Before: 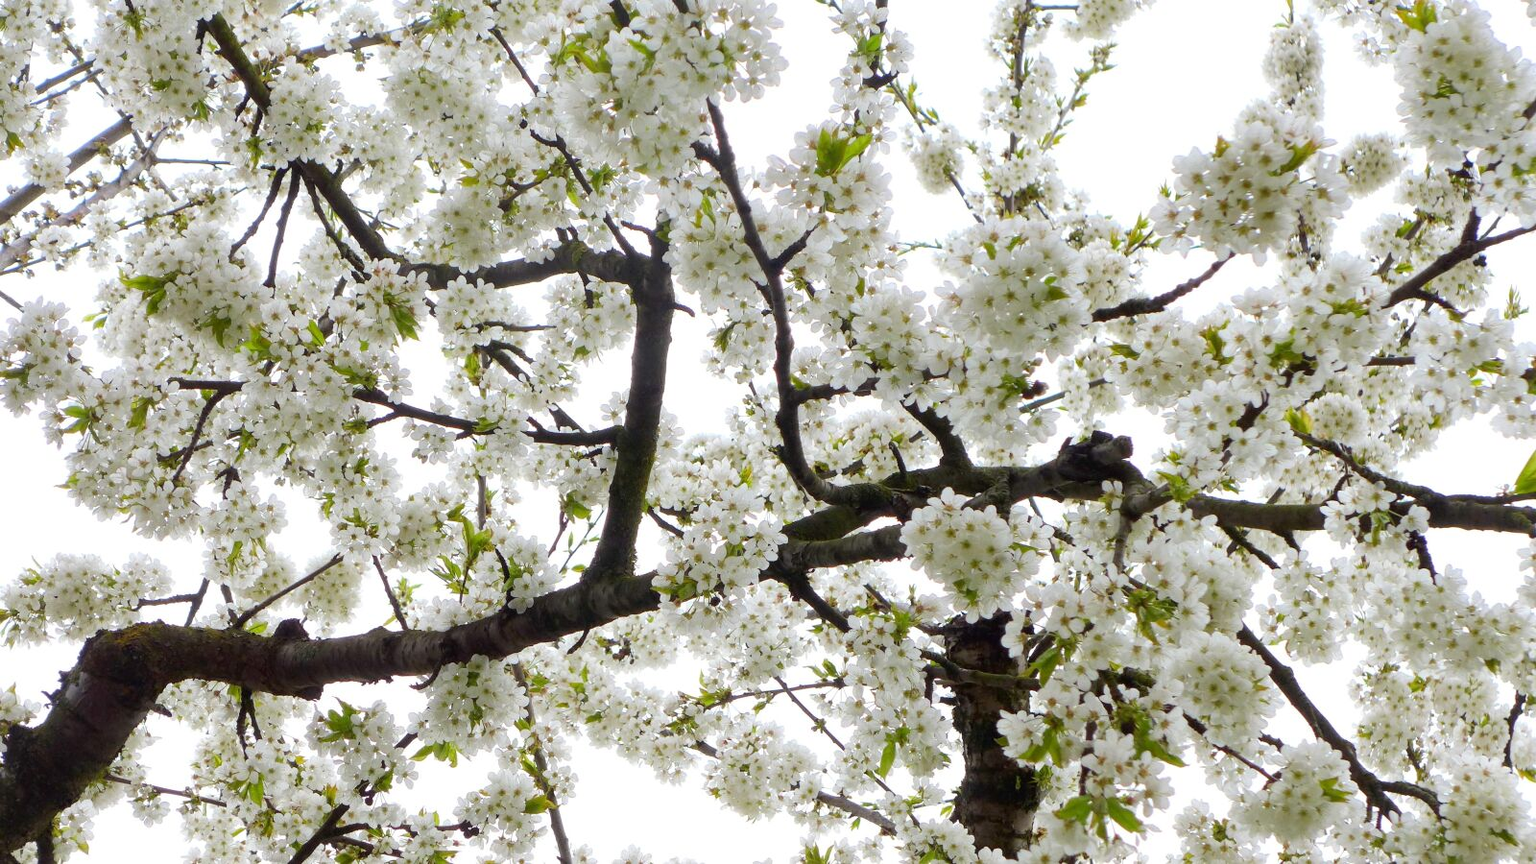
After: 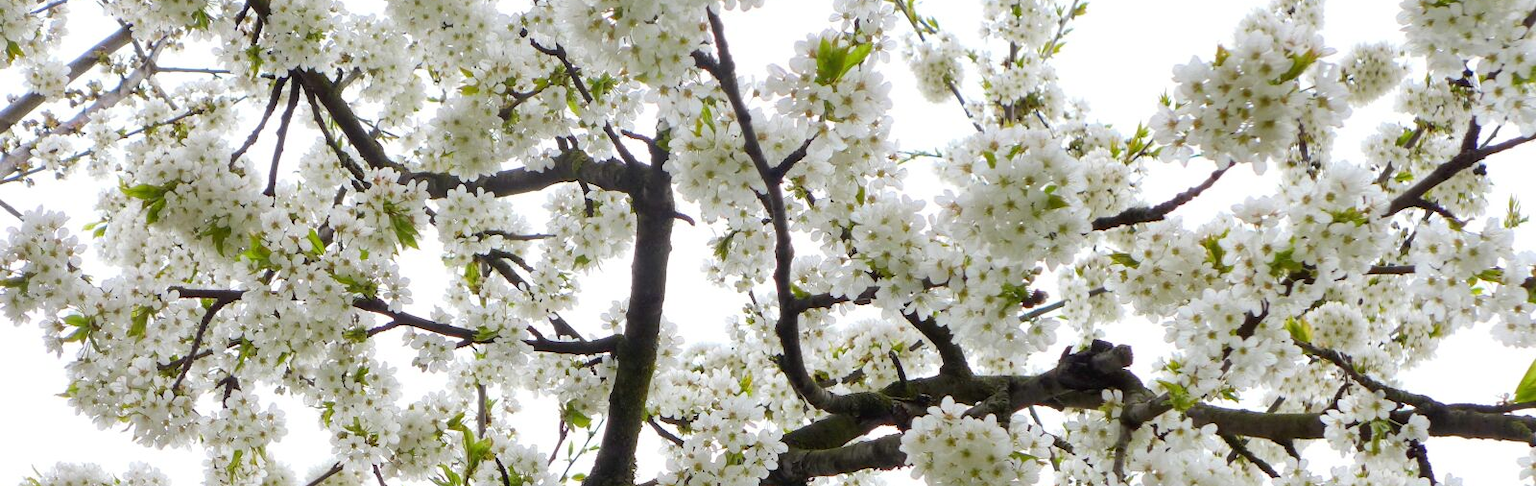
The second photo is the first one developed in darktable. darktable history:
crop and rotate: top 10.625%, bottom 32.999%
